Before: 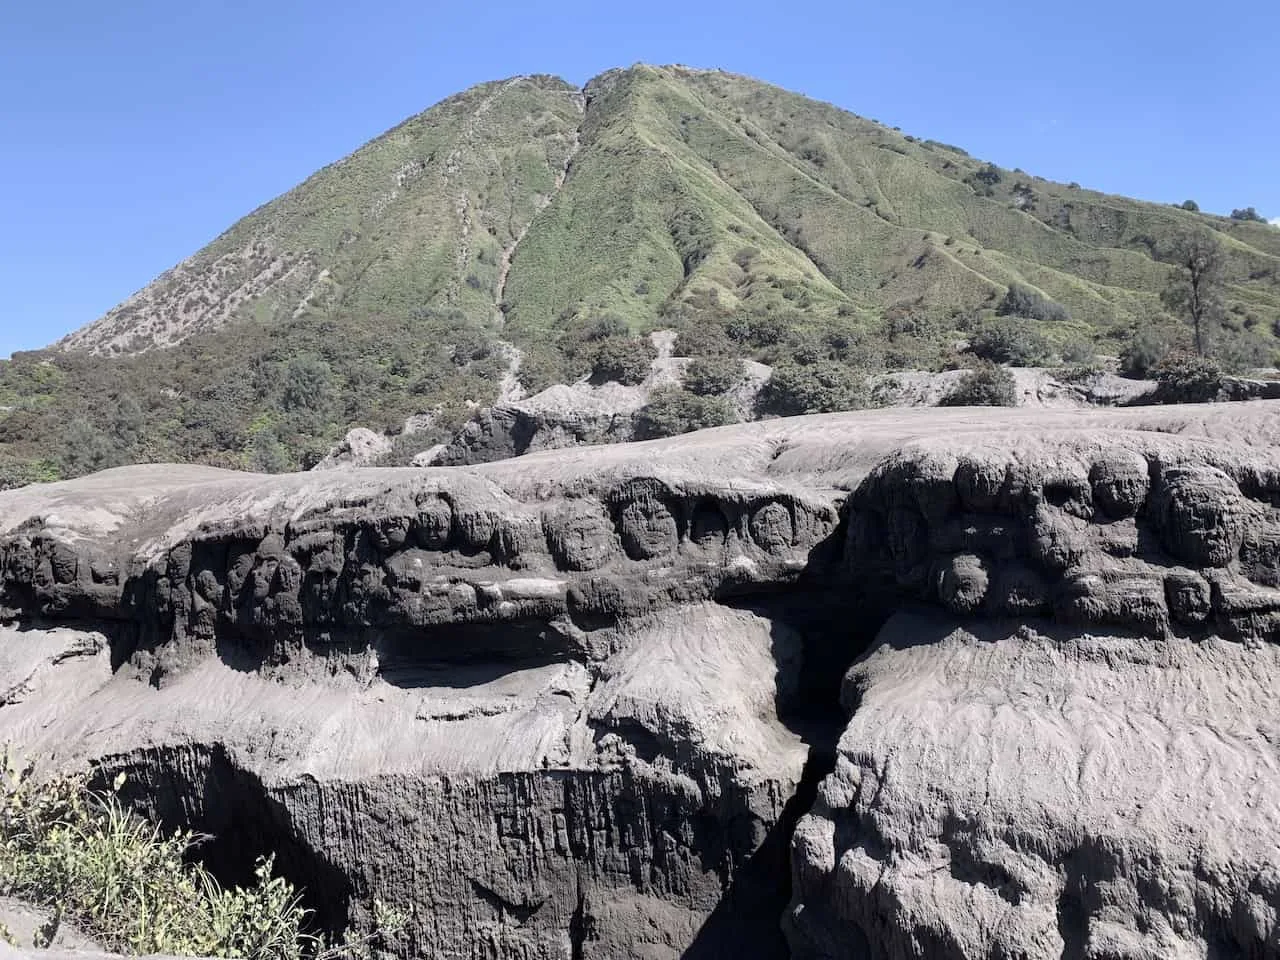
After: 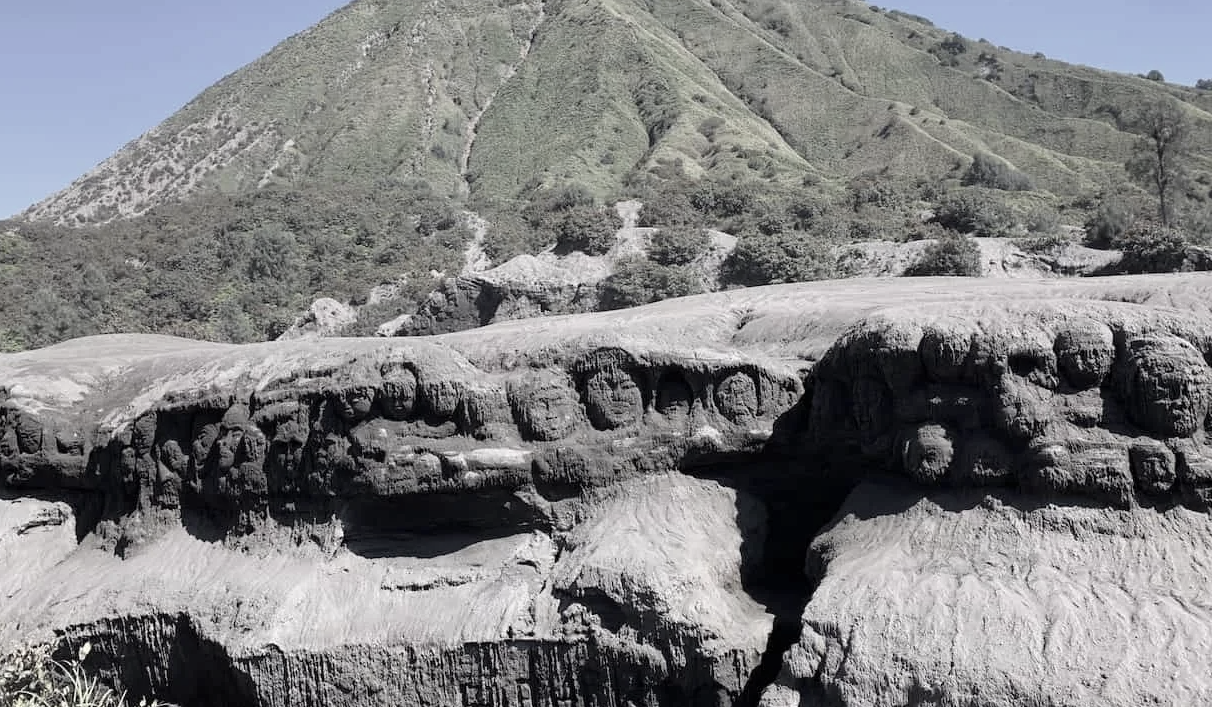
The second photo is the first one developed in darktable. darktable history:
color correction: highlights b* 0.043, saturation 0.478
crop and rotate: left 2.782%, top 13.546%, right 2.489%, bottom 12.804%
